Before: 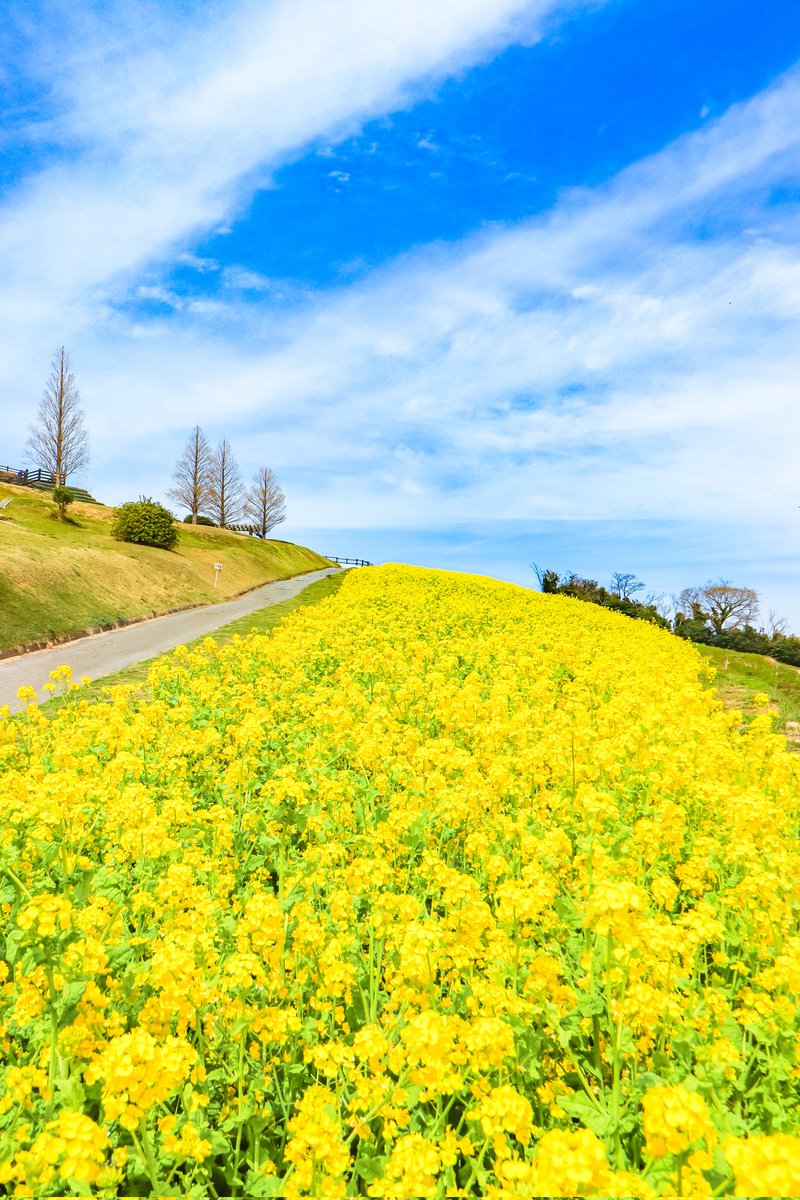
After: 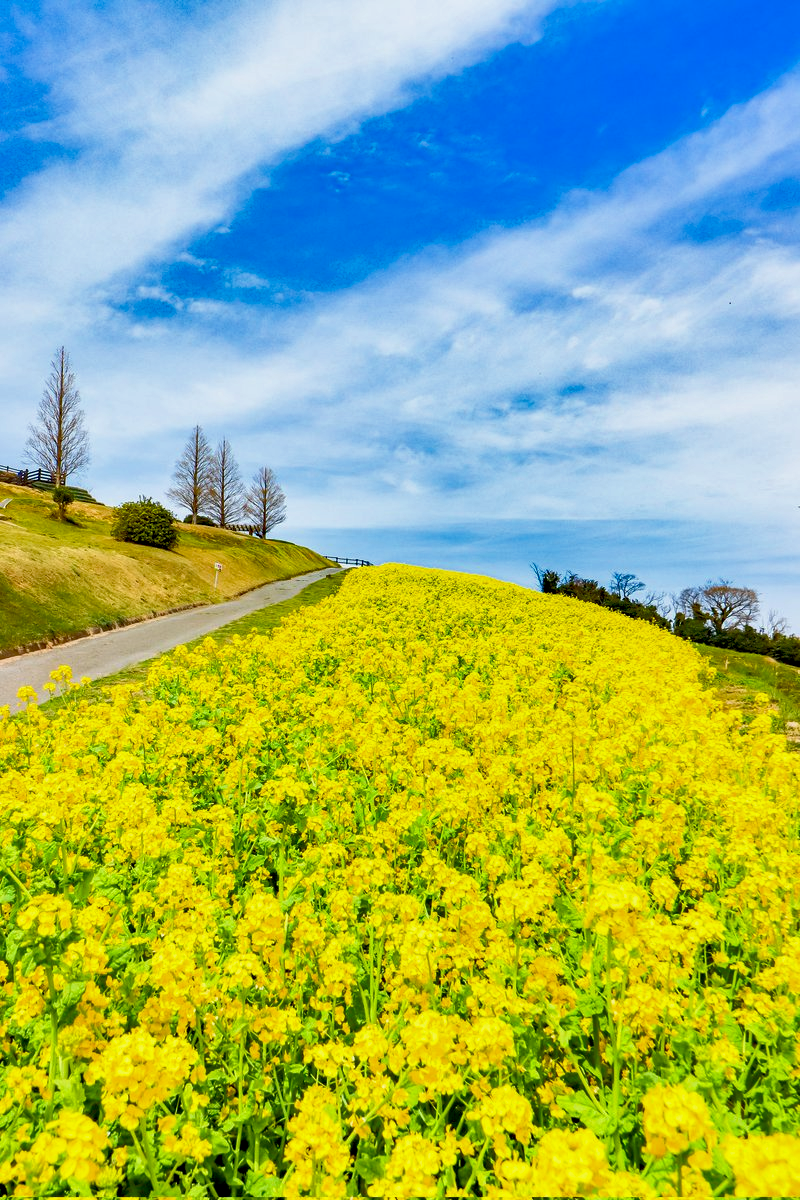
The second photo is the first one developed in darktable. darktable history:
exposure: black level correction 0.028, exposure -0.076 EV, compensate exposure bias true, compensate highlight preservation false
shadows and highlights: white point adjustment 0.055, soften with gaussian
